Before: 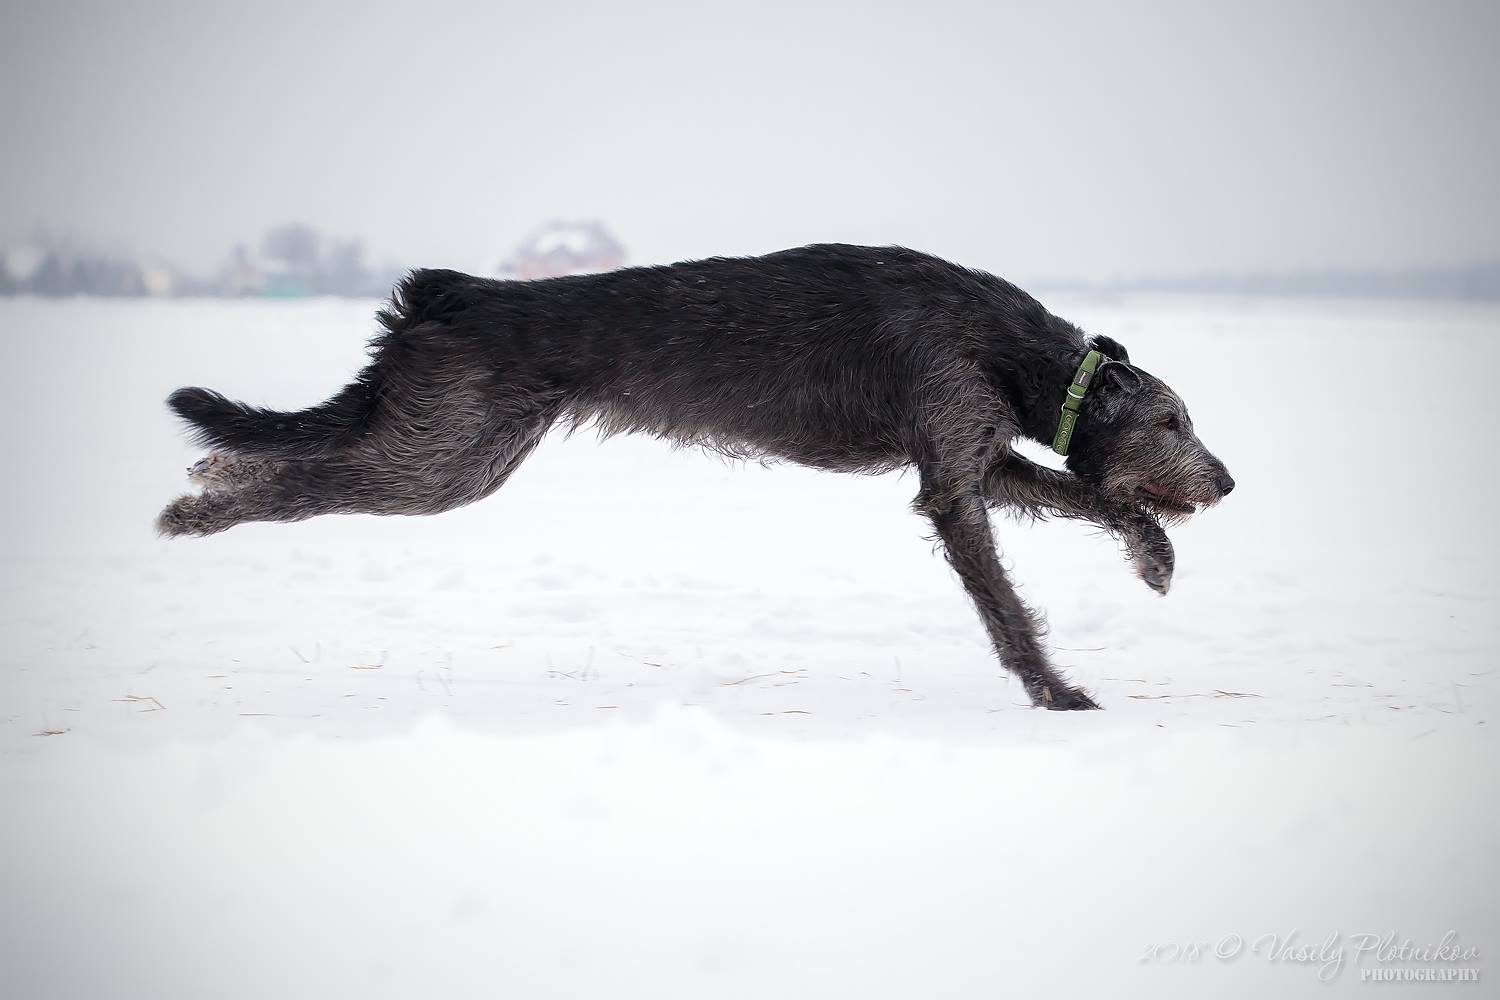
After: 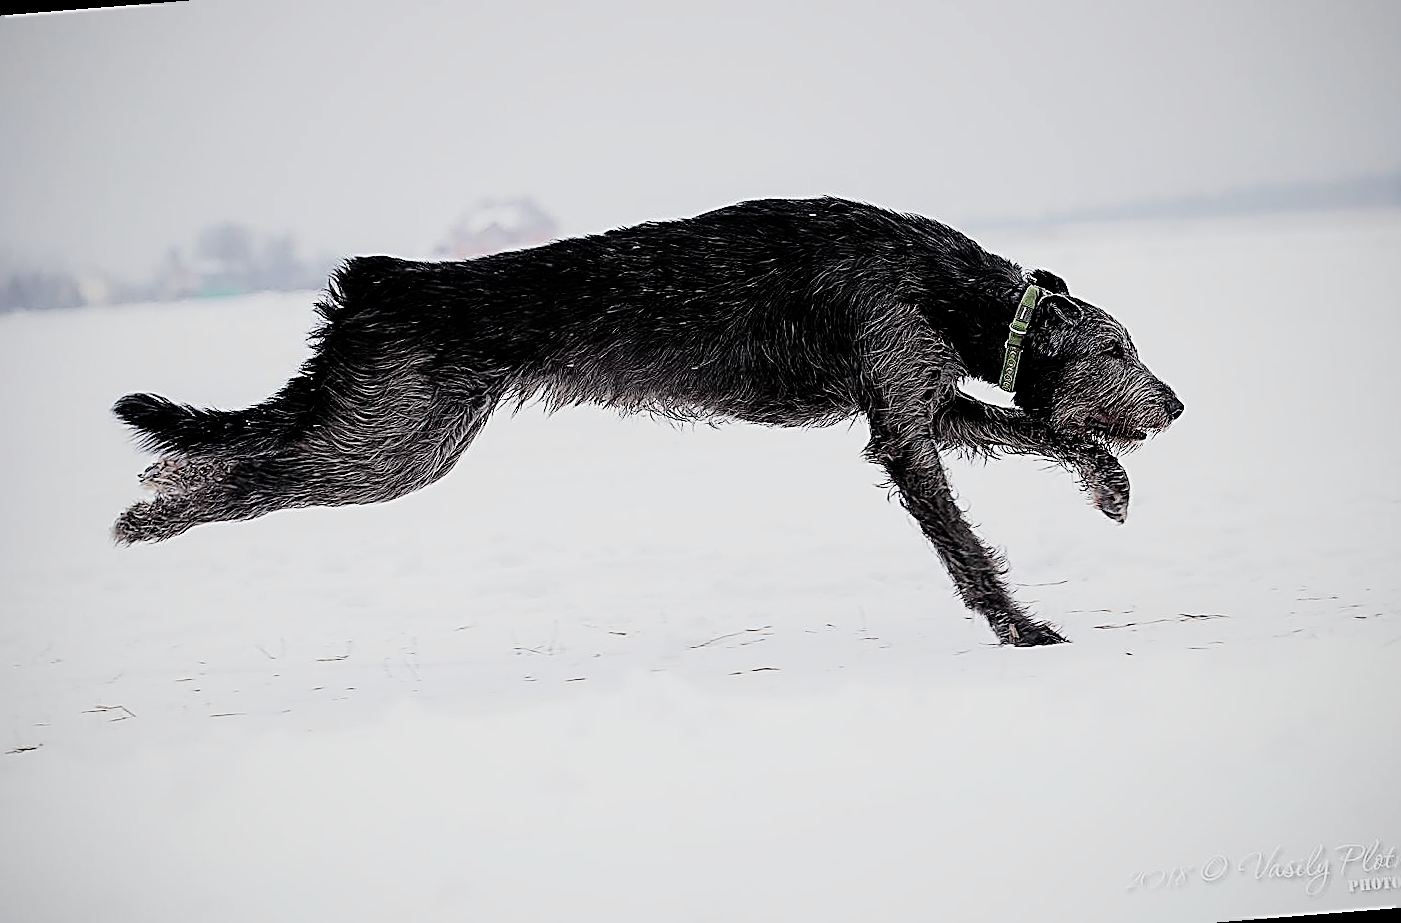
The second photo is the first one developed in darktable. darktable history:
rotate and perspective: rotation -4.57°, crop left 0.054, crop right 0.944, crop top 0.087, crop bottom 0.914
filmic rgb: black relative exposure -5 EV, hardness 2.88, contrast 1.3, highlights saturation mix -30%
sharpen: amount 2
